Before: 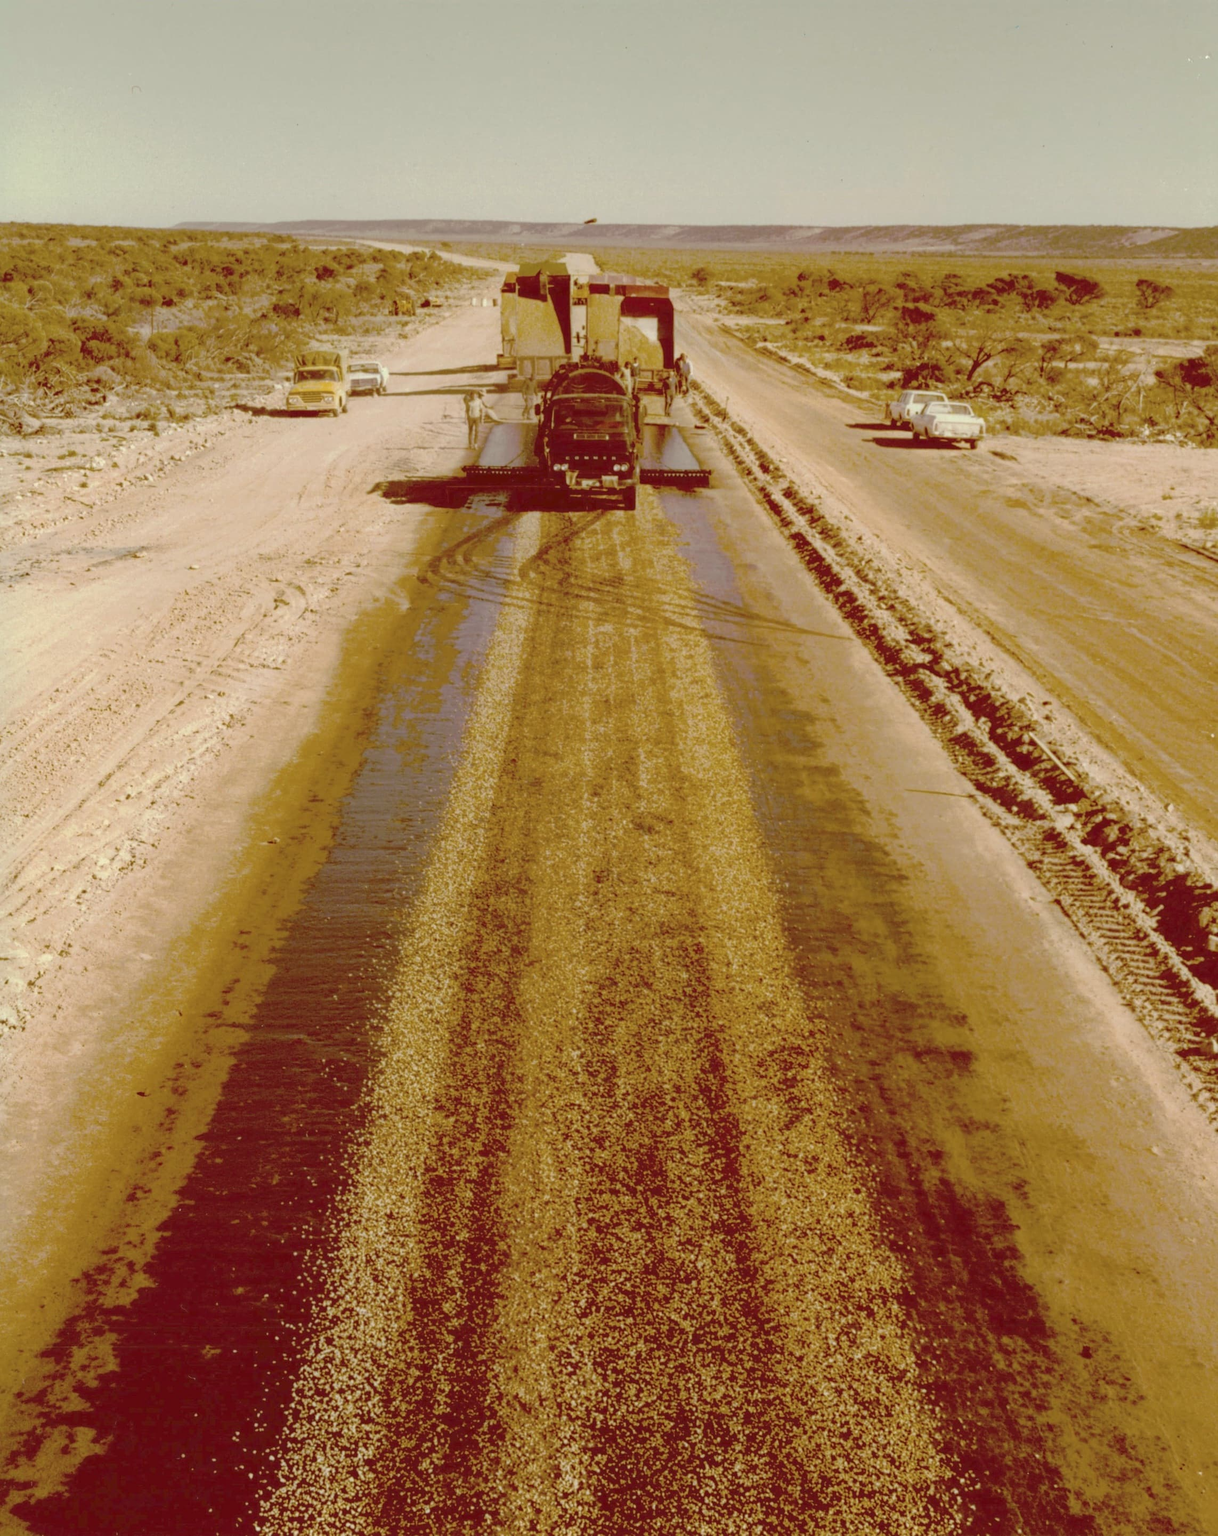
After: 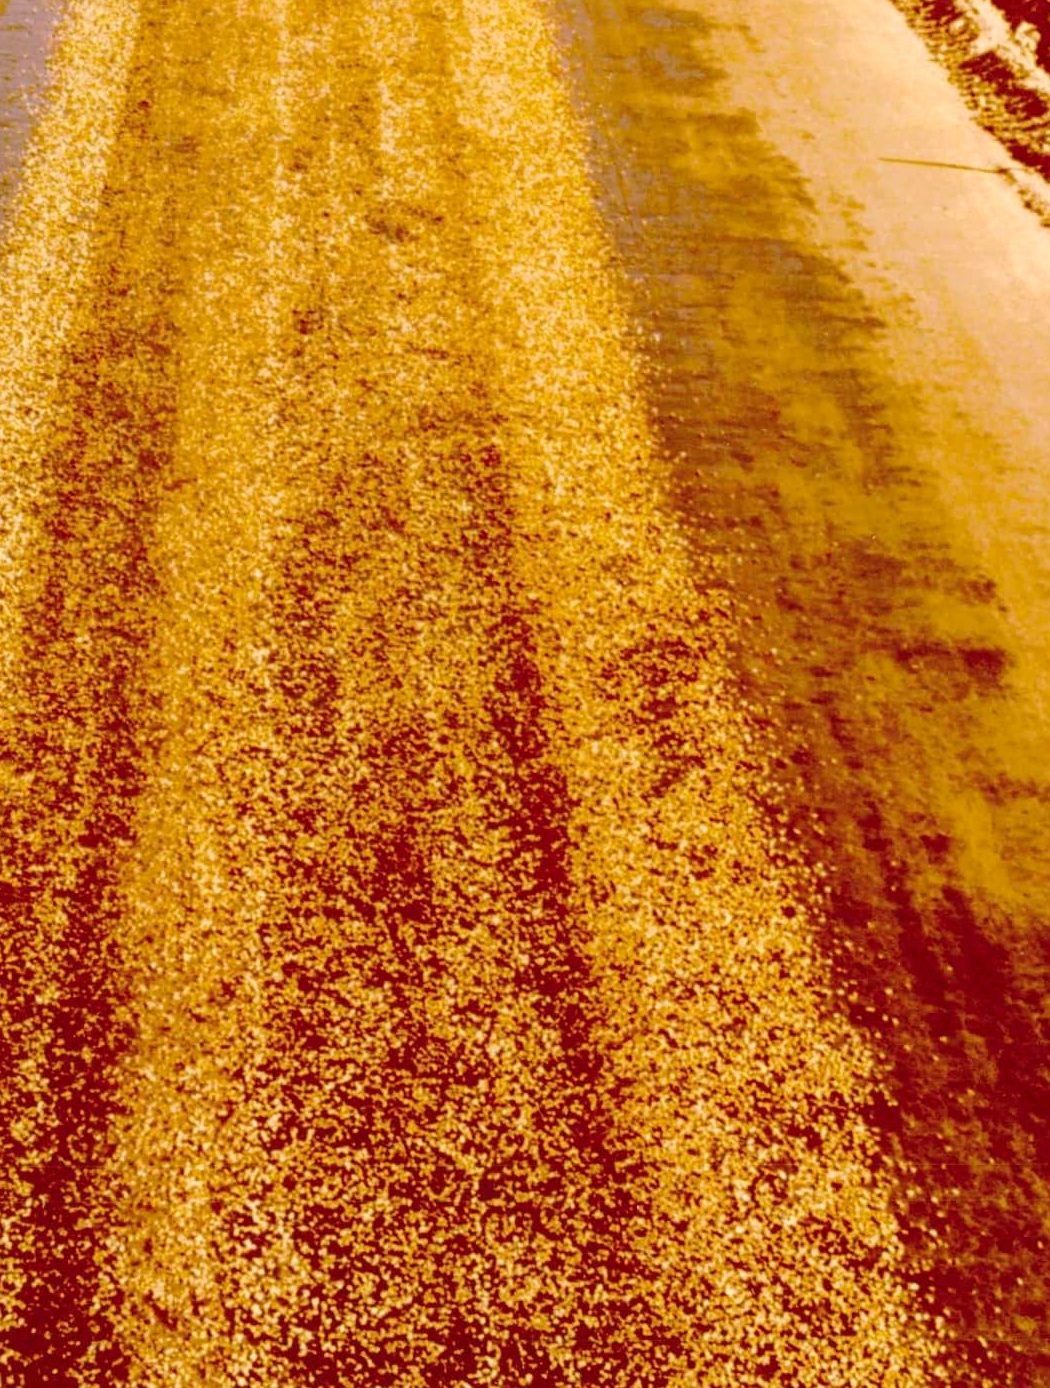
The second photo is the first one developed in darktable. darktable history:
levels: levels [0.062, 0.494, 0.925]
crop: left 35.894%, top 45.918%, right 18.164%, bottom 5.887%
contrast brightness saturation: contrast 0.204, brightness 0.161, saturation 0.224
